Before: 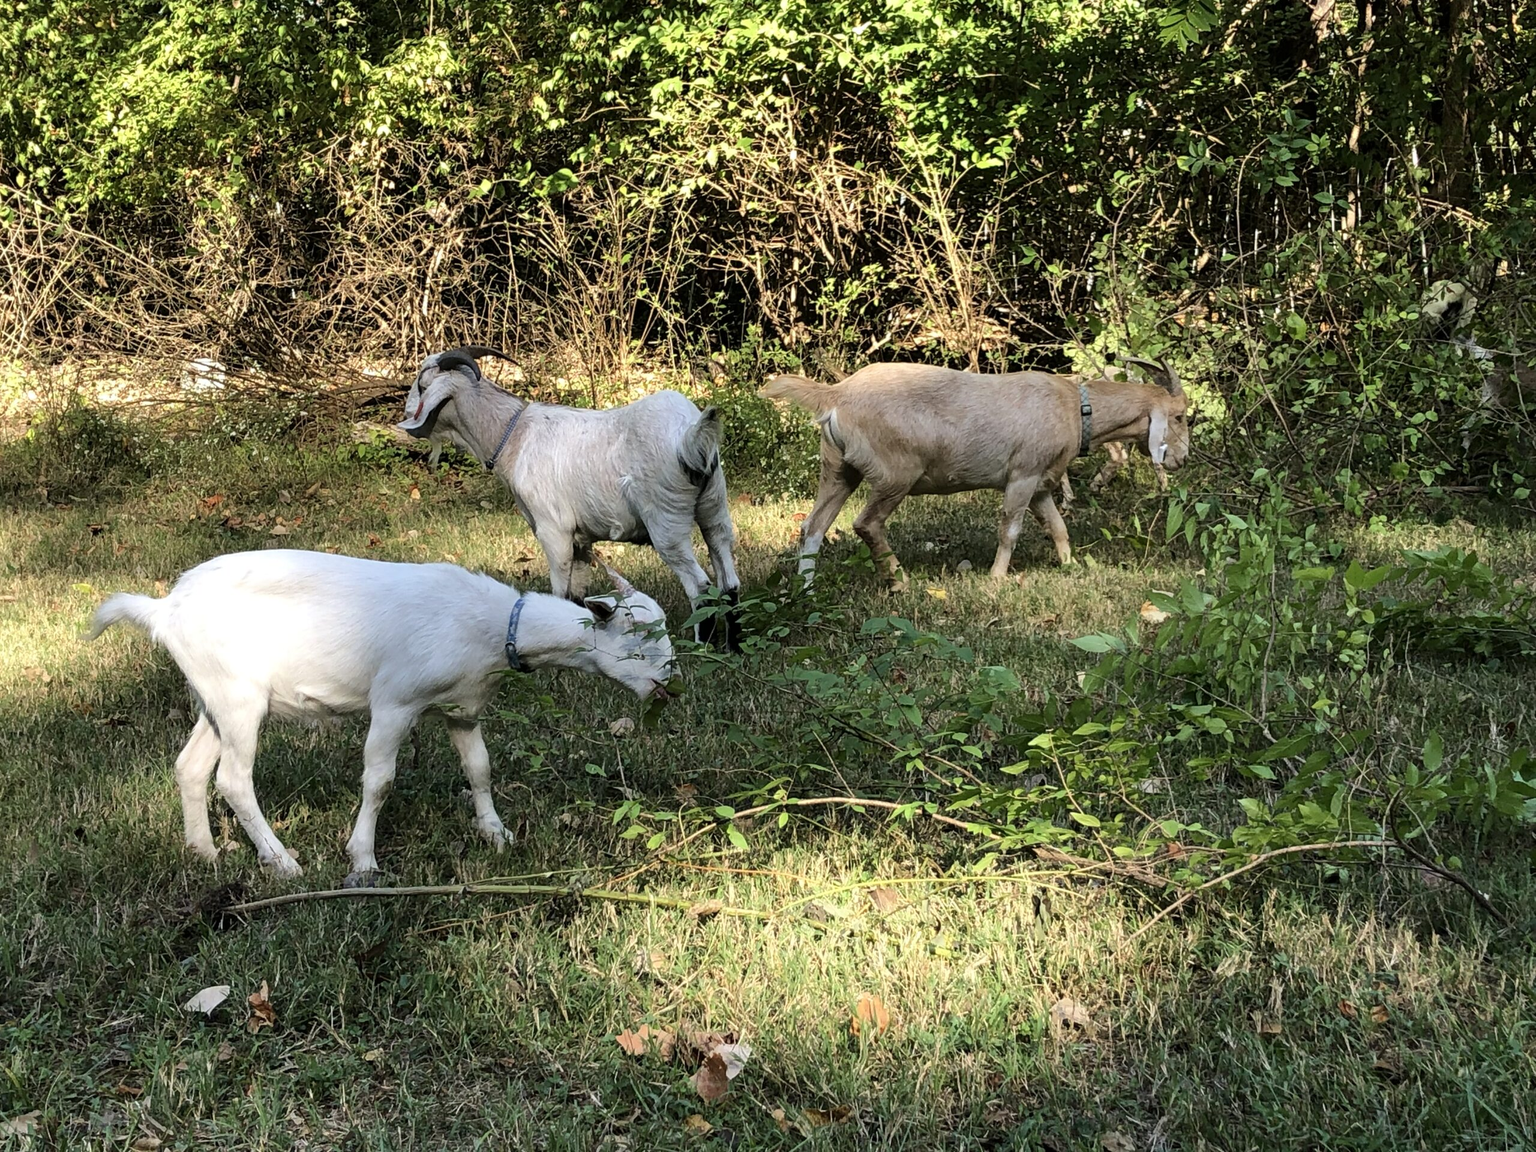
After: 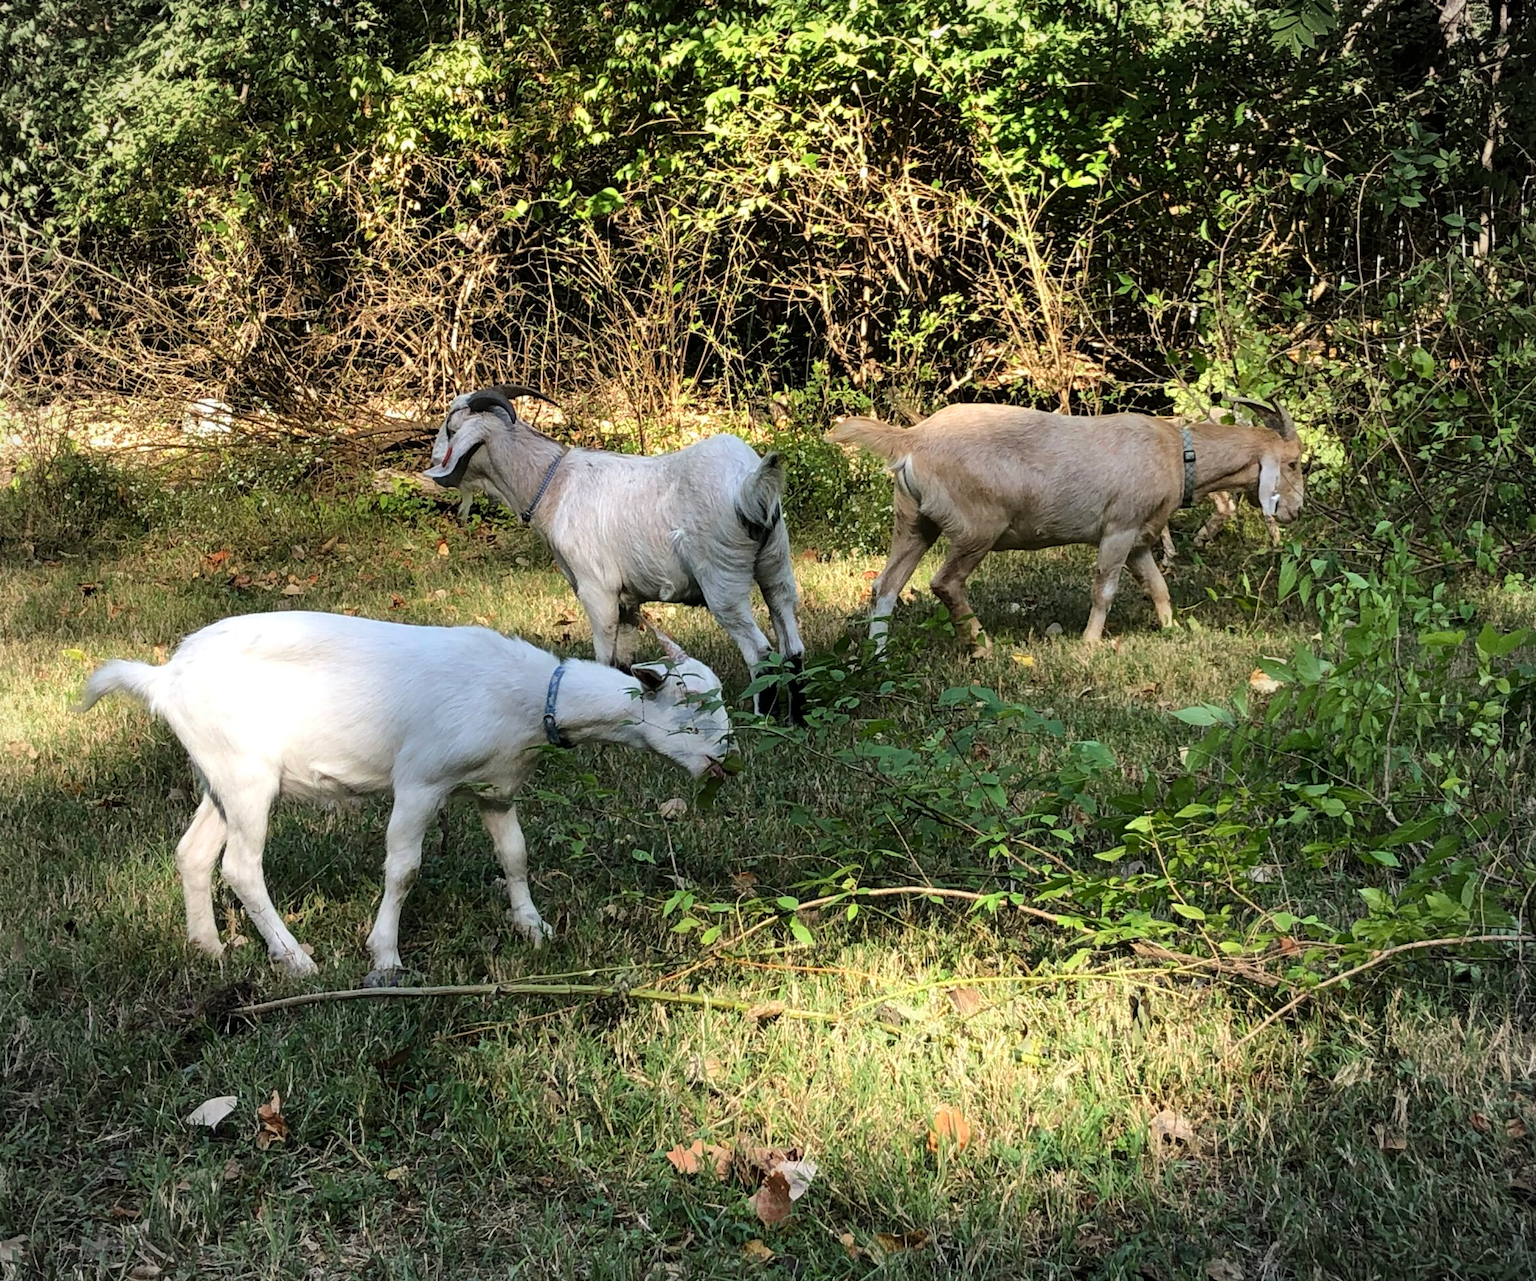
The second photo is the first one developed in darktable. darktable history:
crop and rotate: left 1.094%, right 8.964%
vignetting: fall-off start 88.64%, fall-off radius 43.75%, brightness -0.287, center (0, 0.01), width/height ratio 1.153
